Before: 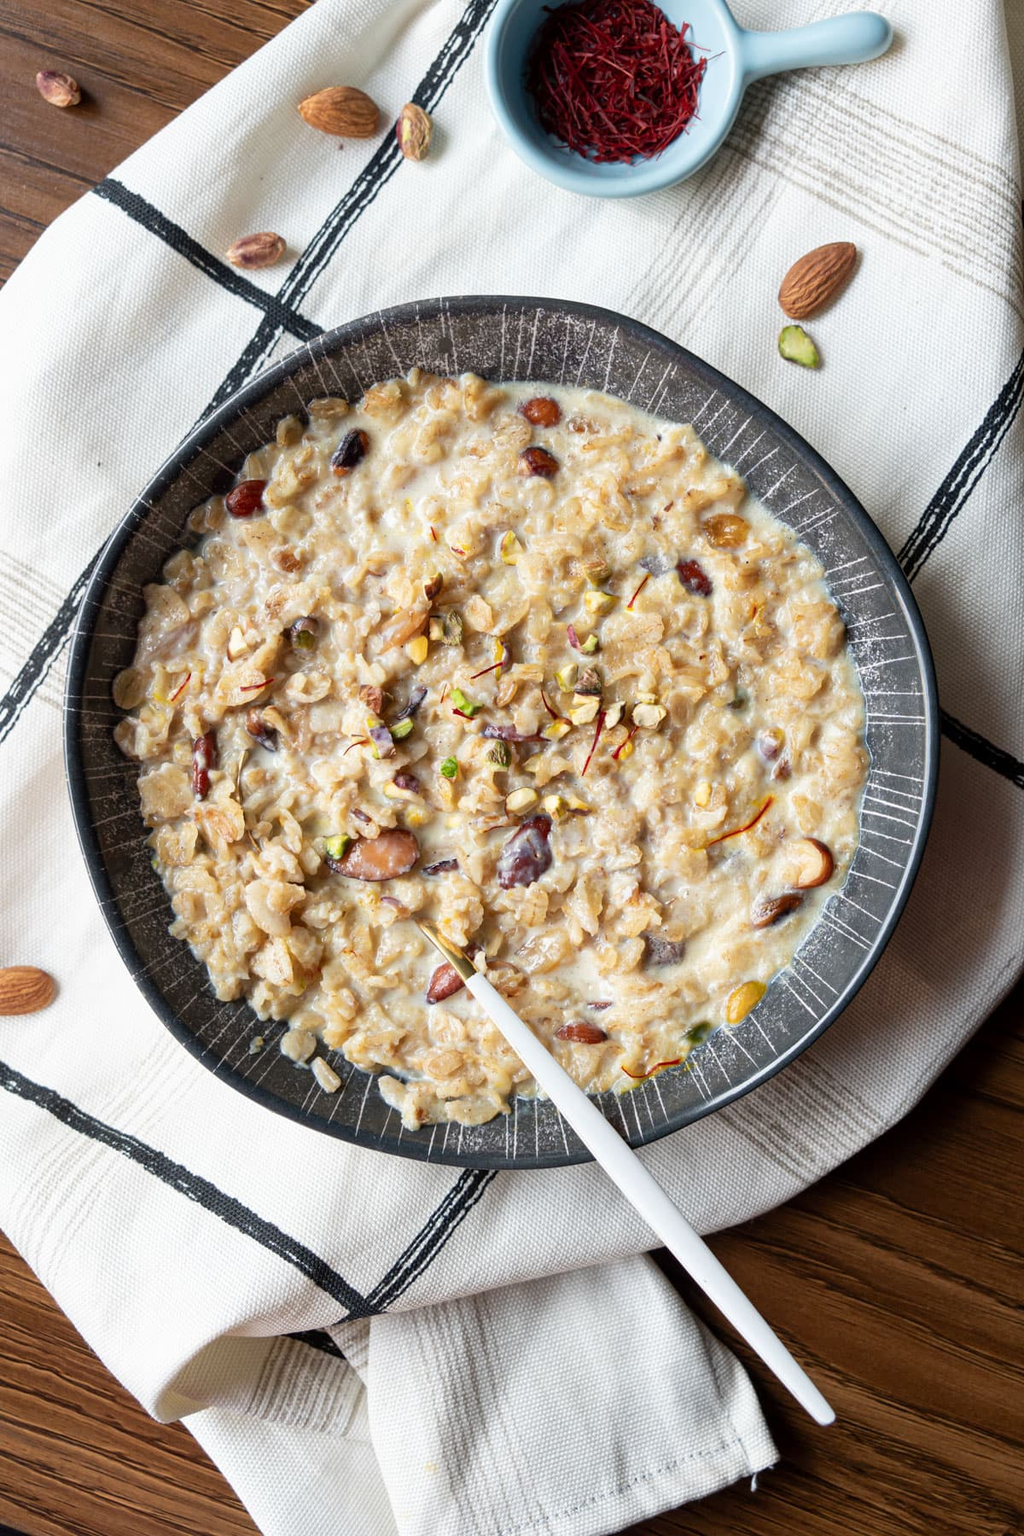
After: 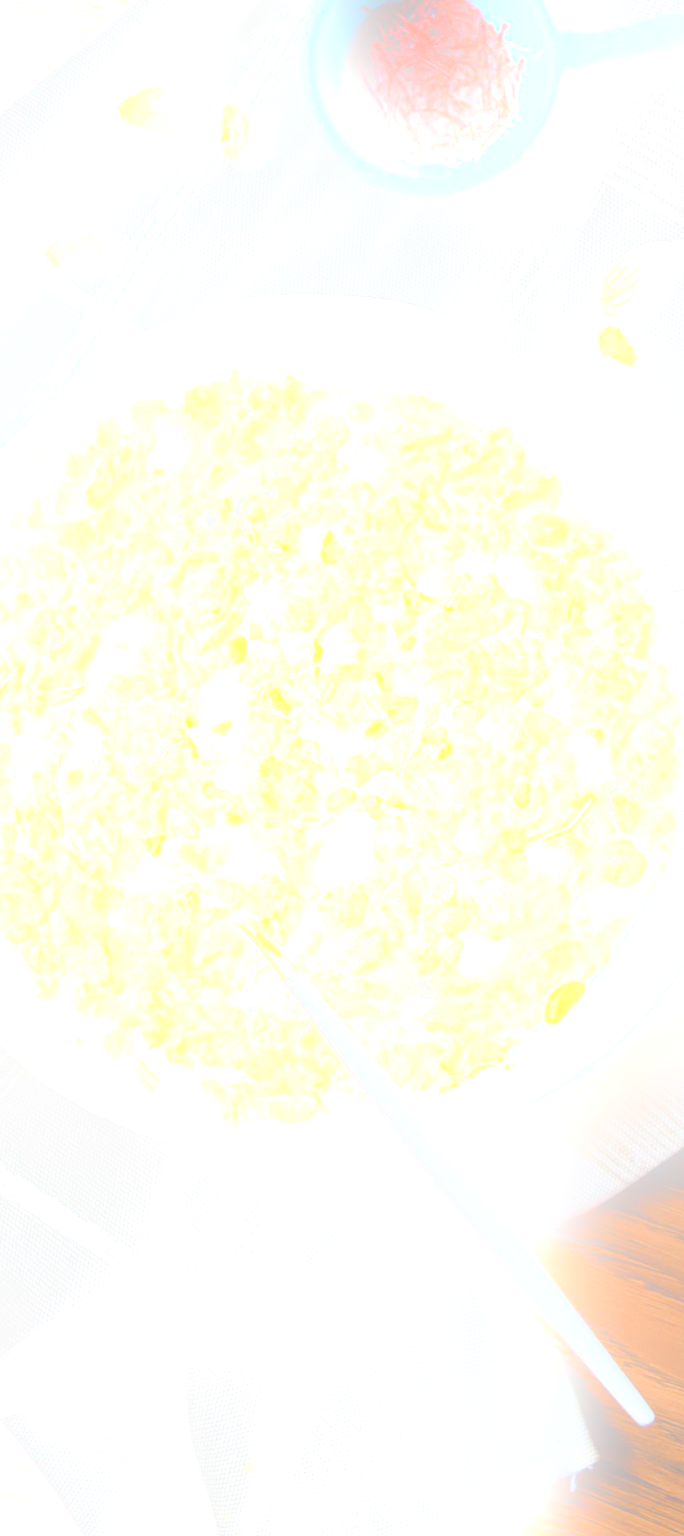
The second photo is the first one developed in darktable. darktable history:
exposure: black level correction 0, exposure 0.2 EV, compensate exposure bias true, compensate highlight preservation false
bloom: size 25%, threshold 5%, strength 90%
crop and rotate: left 17.732%, right 15.423%
